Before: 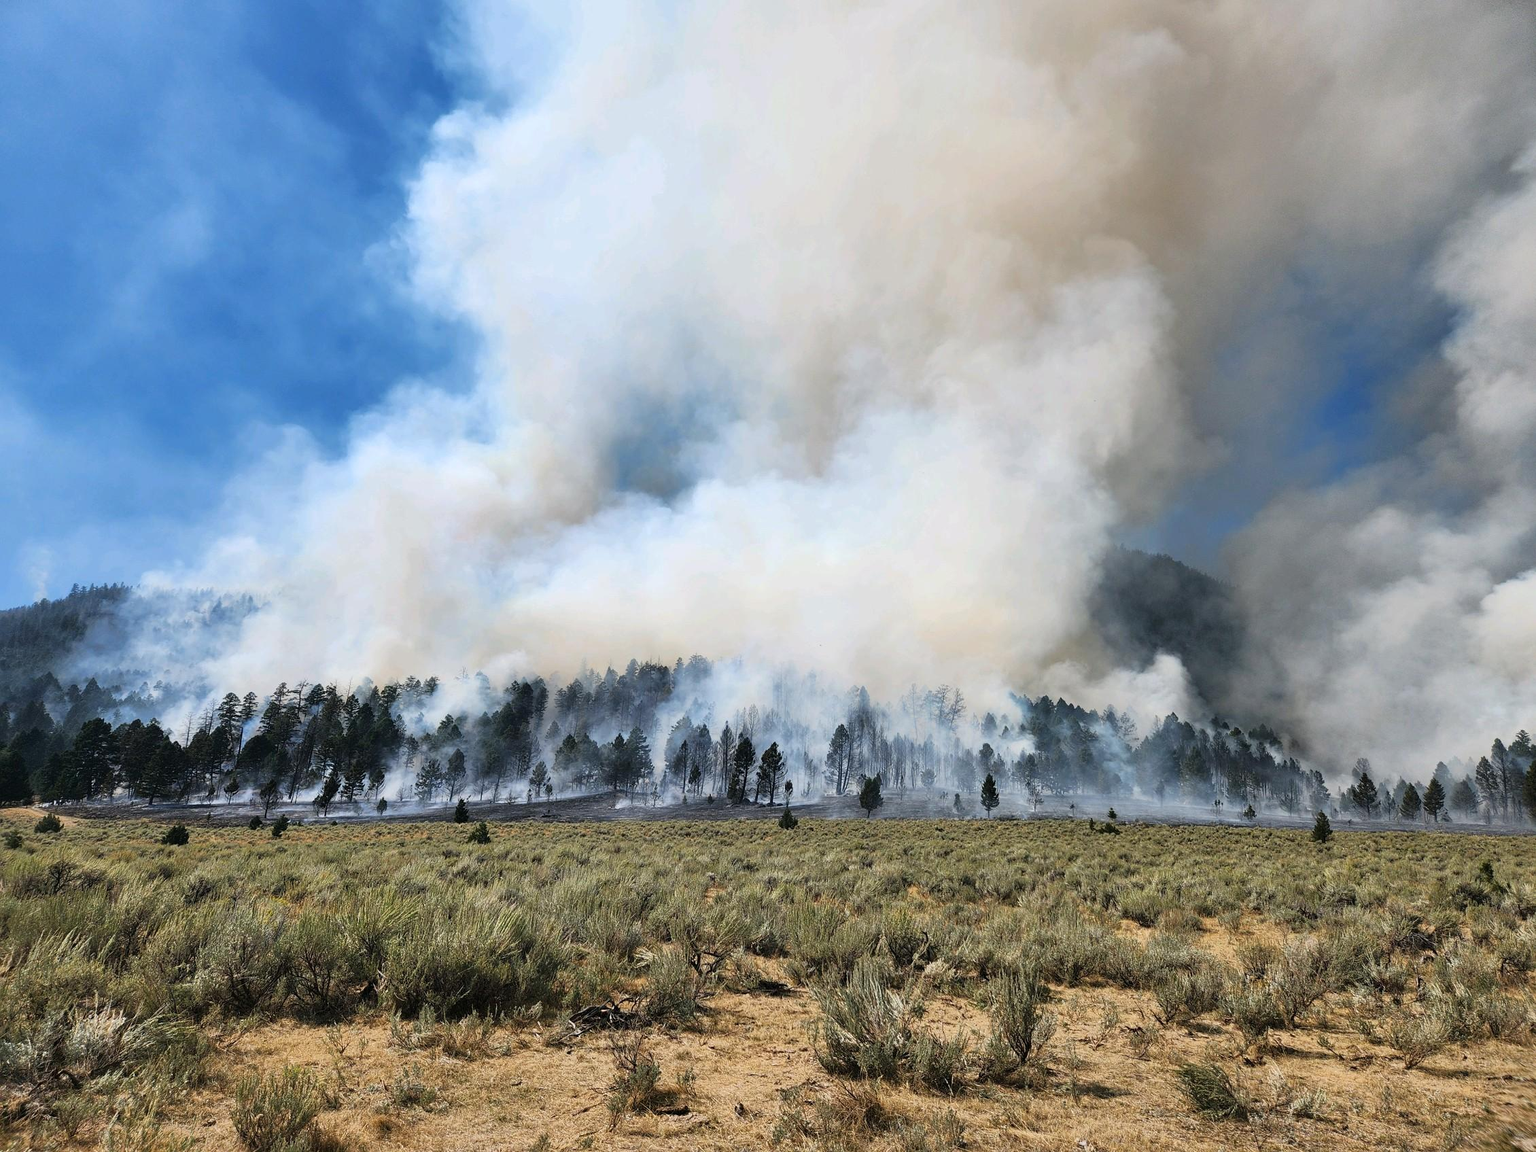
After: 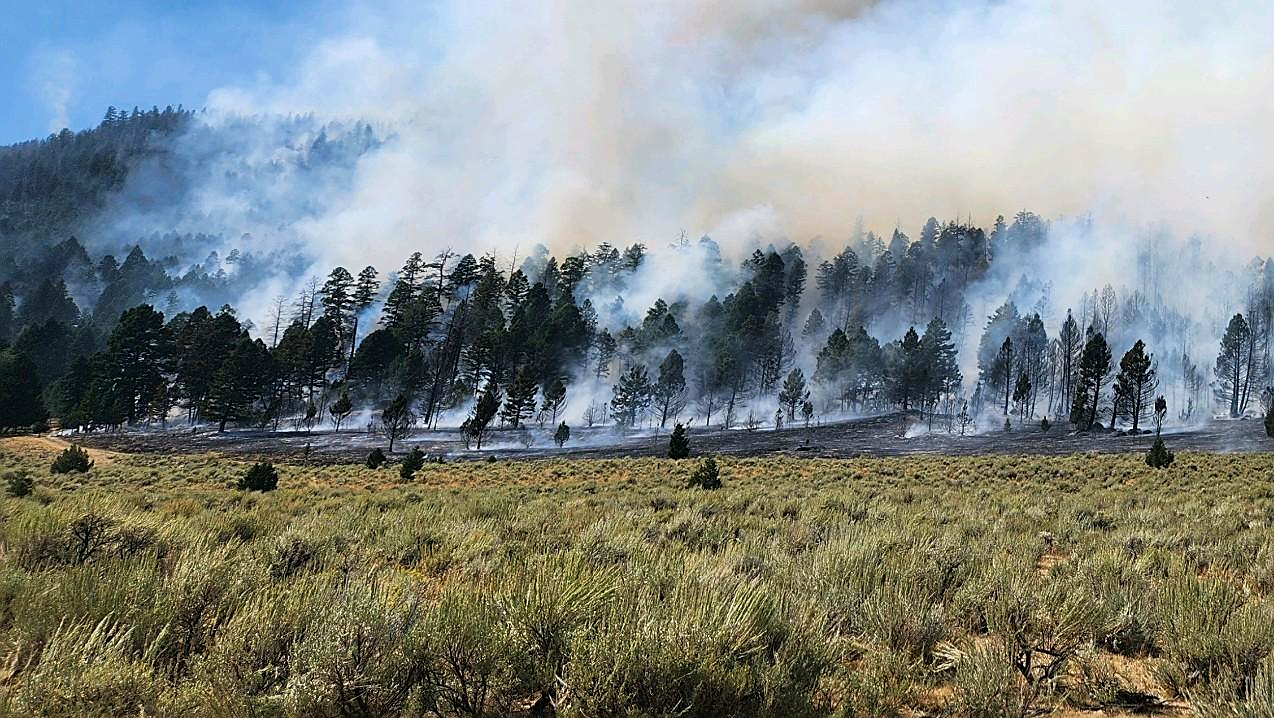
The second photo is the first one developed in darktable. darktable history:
crop: top 44.385%, right 43.505%, bottom 13.158%
sharpen: on, module defaults
tone equalizer: -7 EV 0.122 EV
velvia: on, module defaults
